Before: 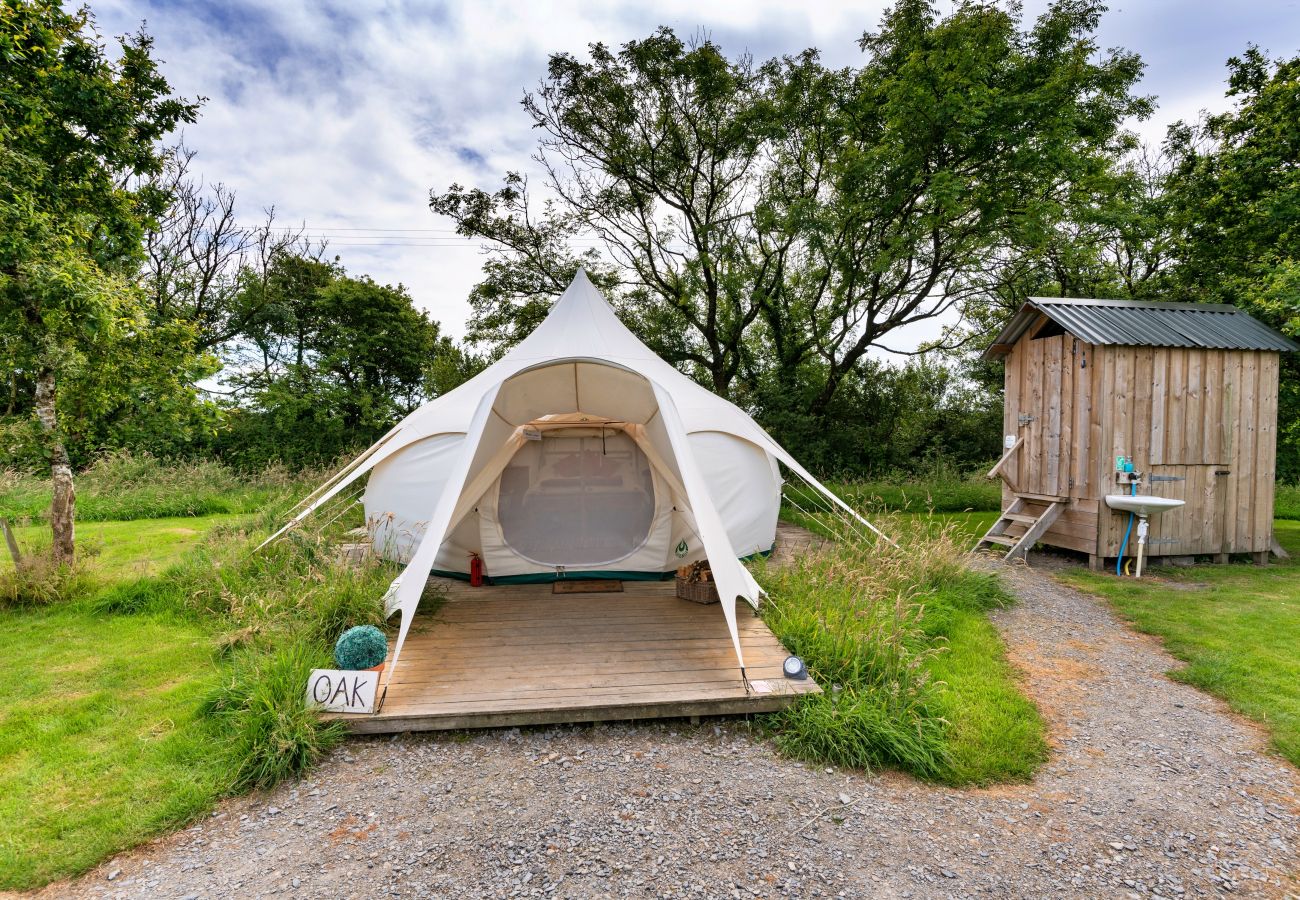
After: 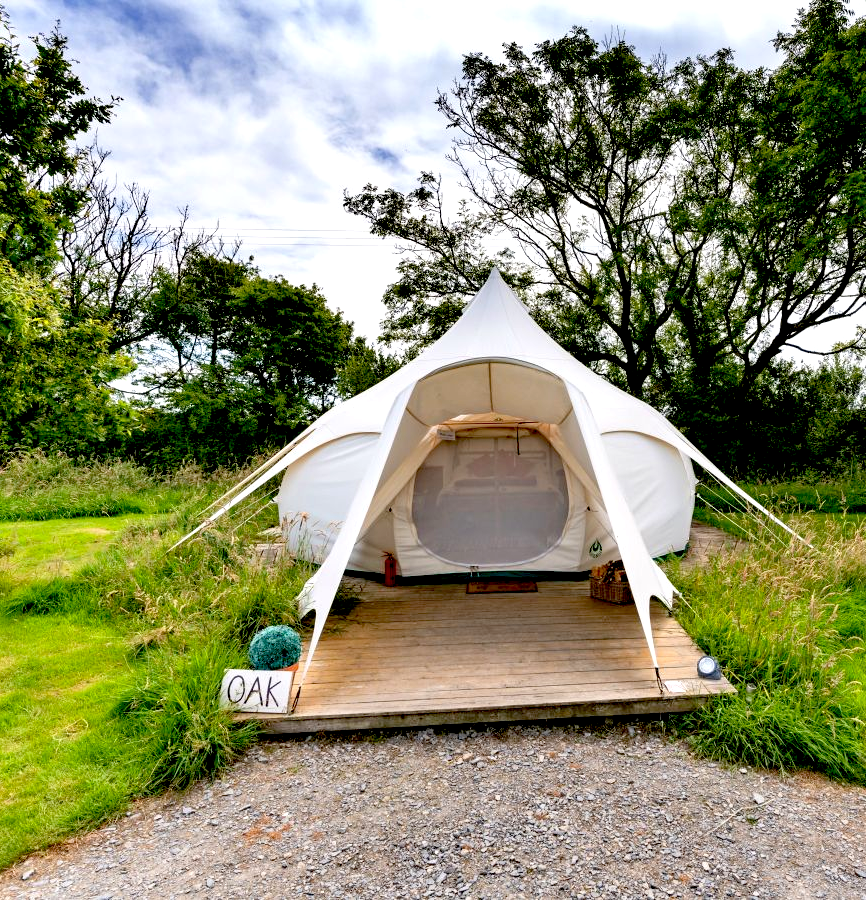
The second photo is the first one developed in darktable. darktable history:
exposure: black level correction 0.031, exposure 0.304 EV, compensate highlight preservation false
crop and rotate: left 6.617%, right 26.717%
